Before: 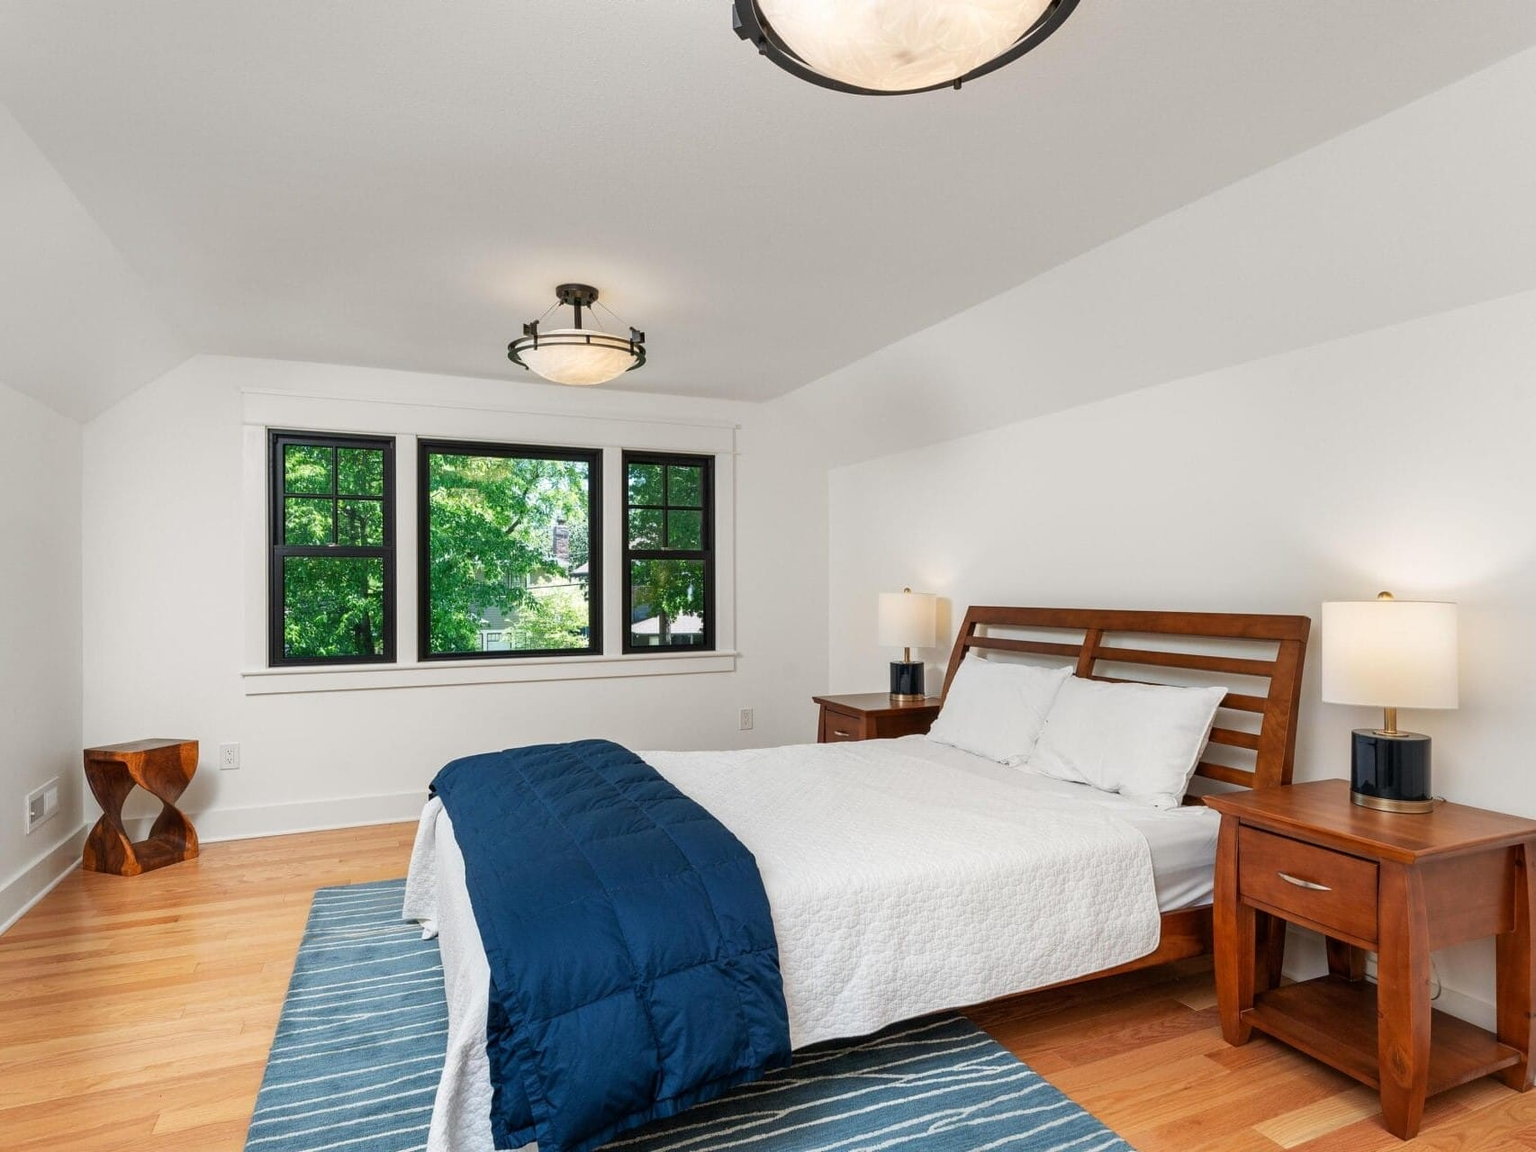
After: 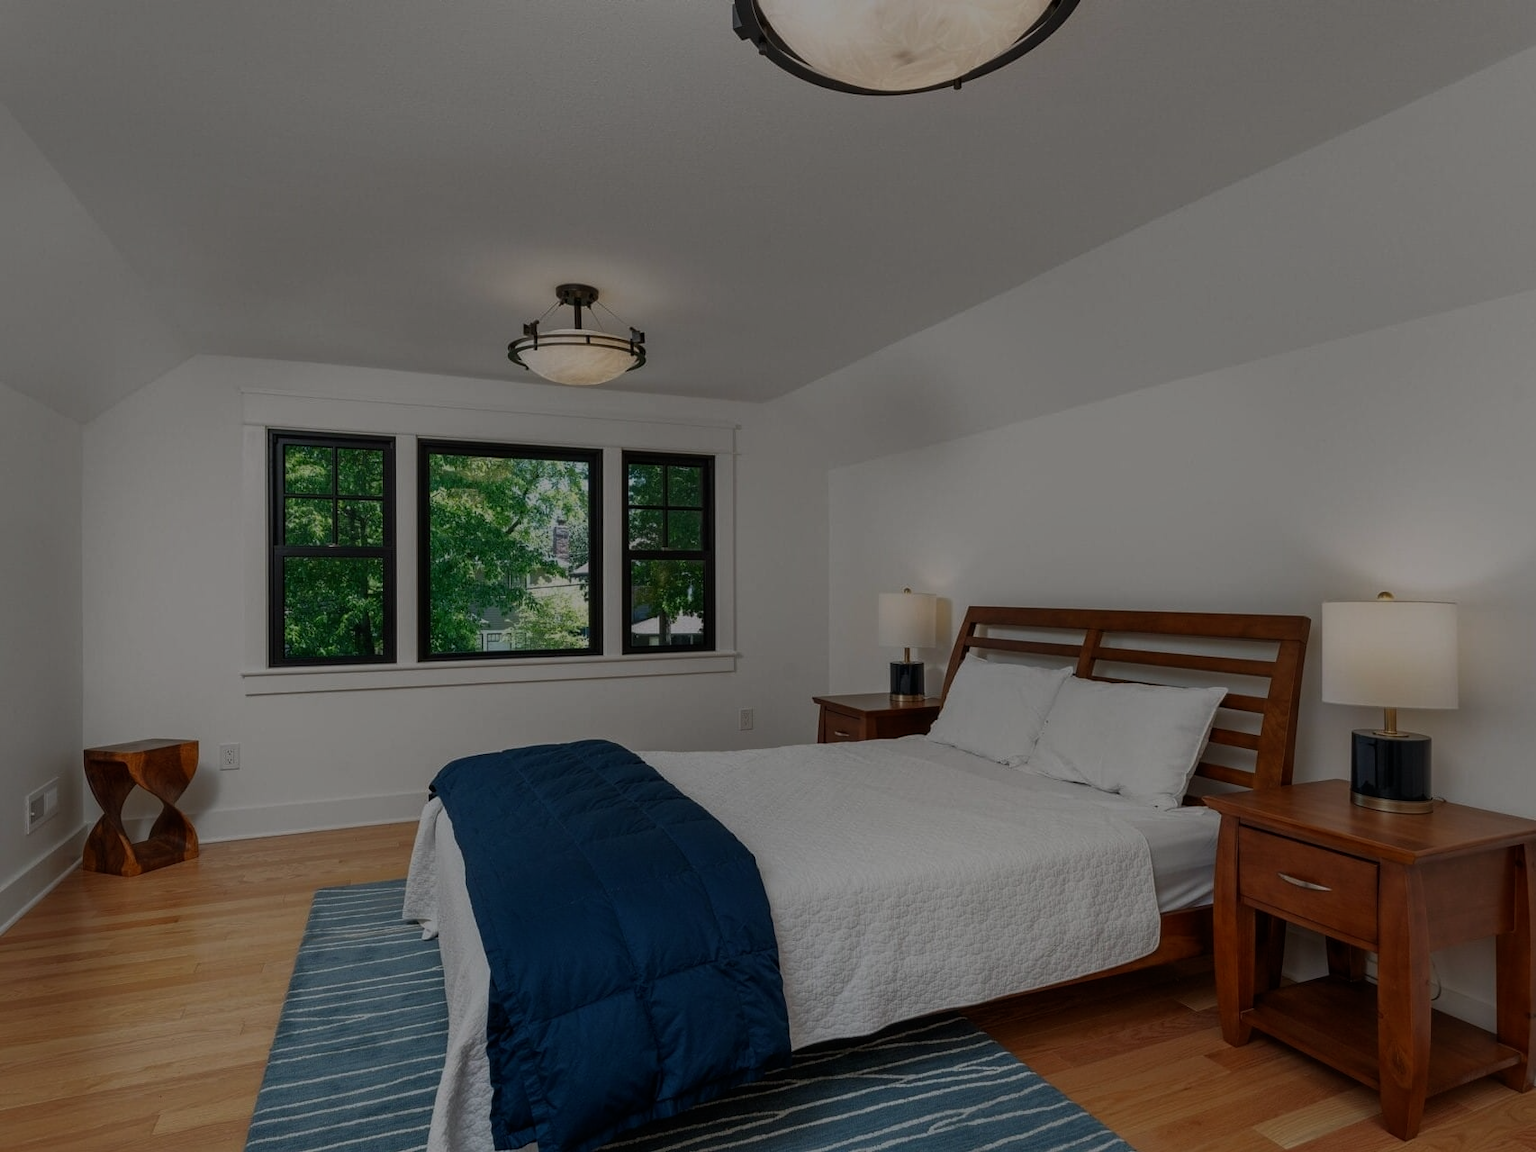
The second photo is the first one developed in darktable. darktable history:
tone equalizer: -8 EV -2 EV, -7 EV -1.98 EV, -6 EV -1.98 EV, -5 EV -1.98 EV, -4 EV -2 EV, -3 EV -1.99 EV, -2 EV -1.99 EV, -1 EV -1.6 EV, +0 EV -2 EV, edges refinement/feathering 500, mask exposure compensation -1.57 EV, preserve details no
